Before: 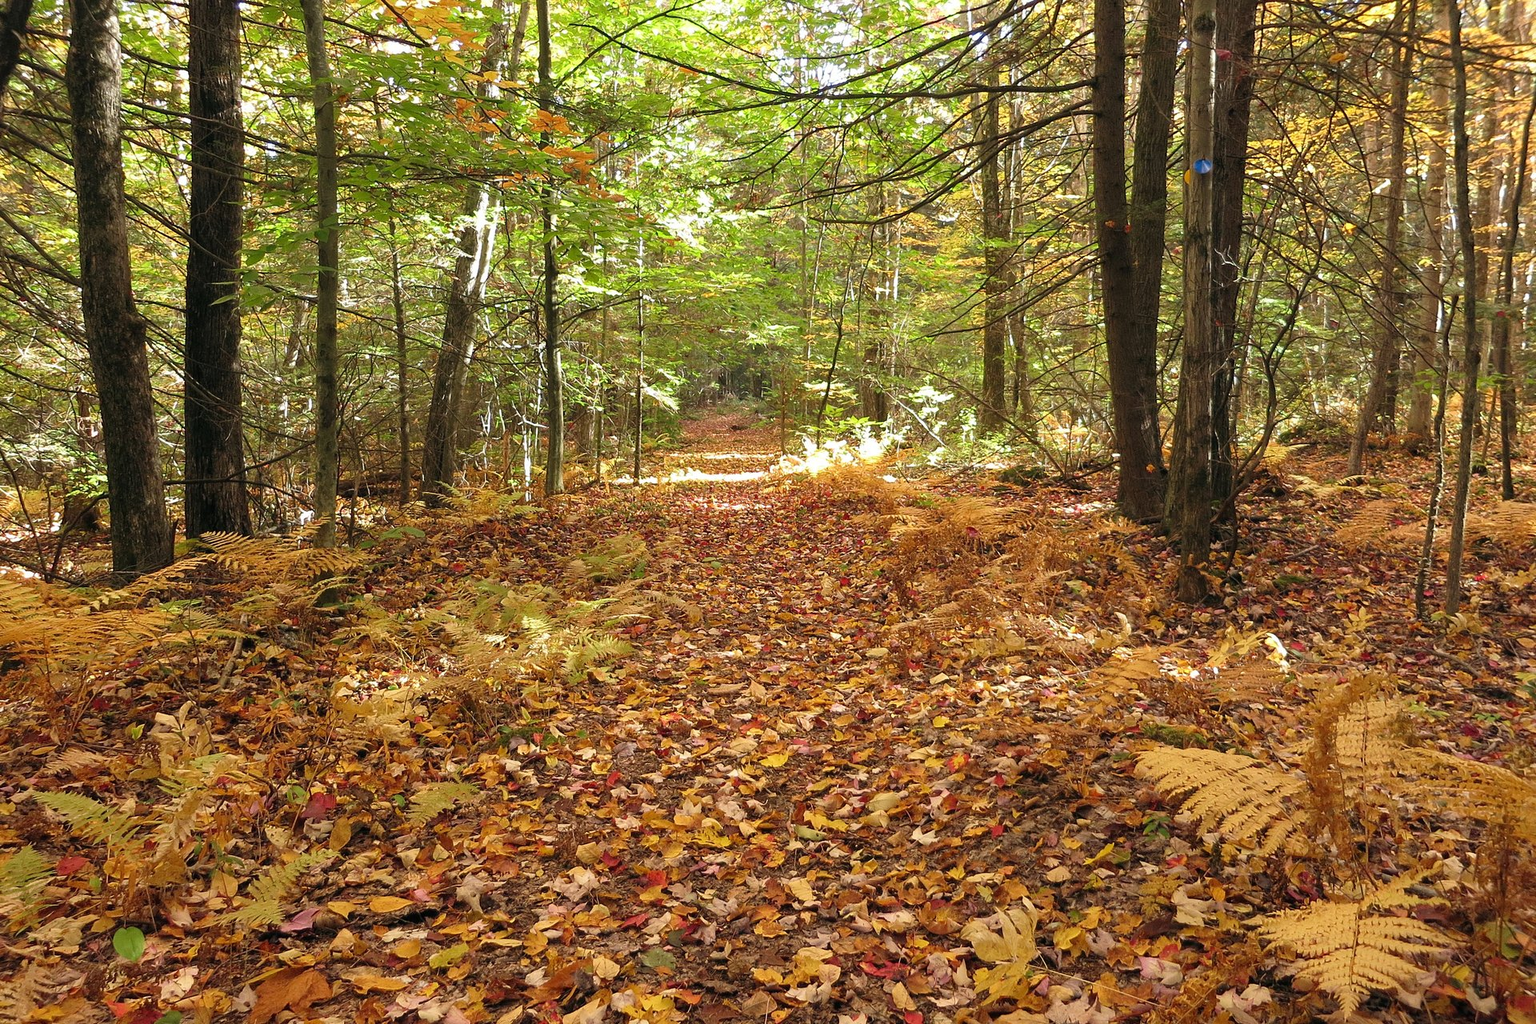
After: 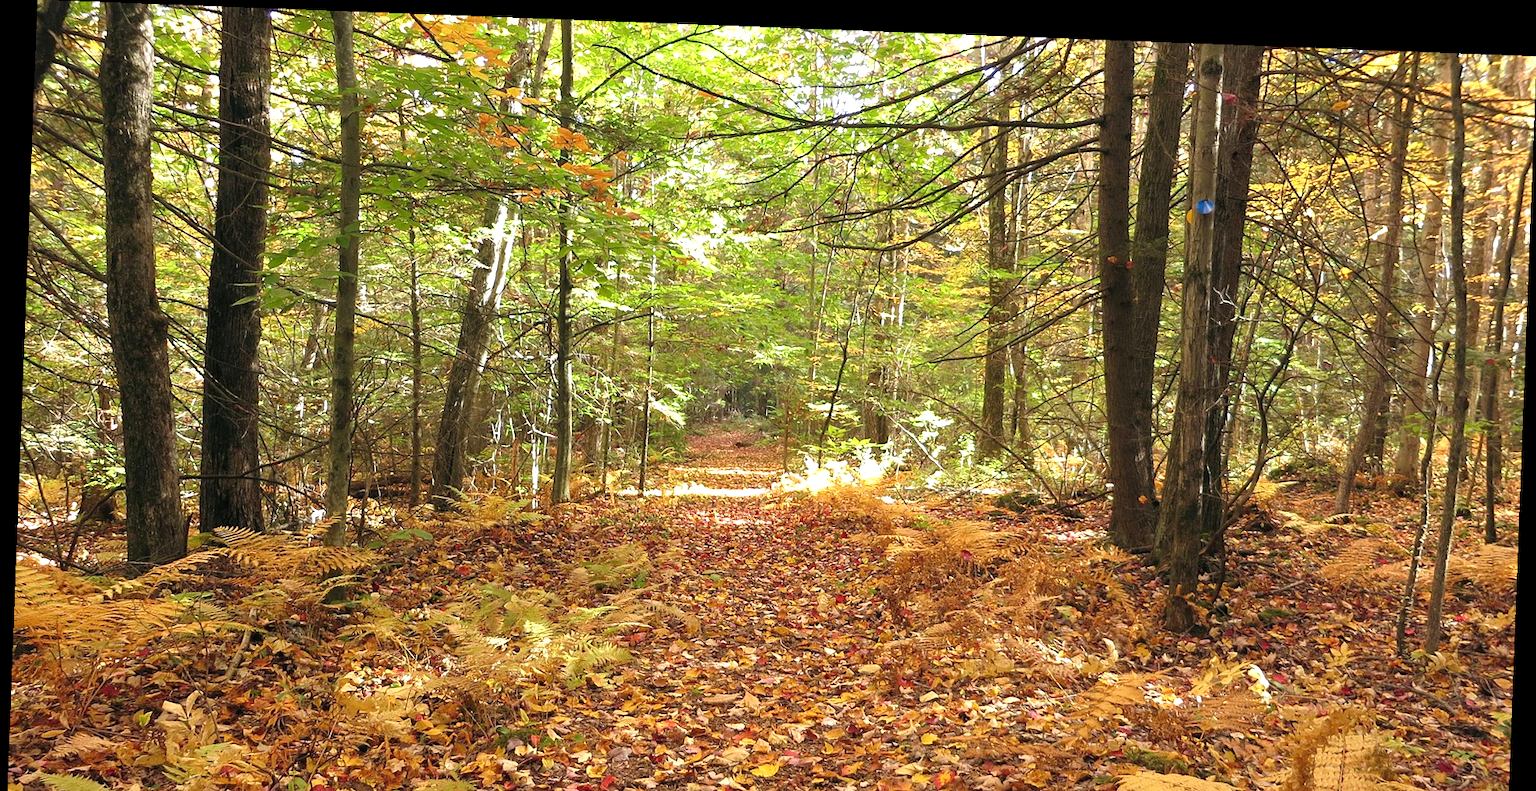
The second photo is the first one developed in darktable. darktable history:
crop: bottom 24.988%
exposure: exposure 0.375 EV, compensate highlight preservation false
rotate and perspective: rotation 2.17°, automatic cropping off
